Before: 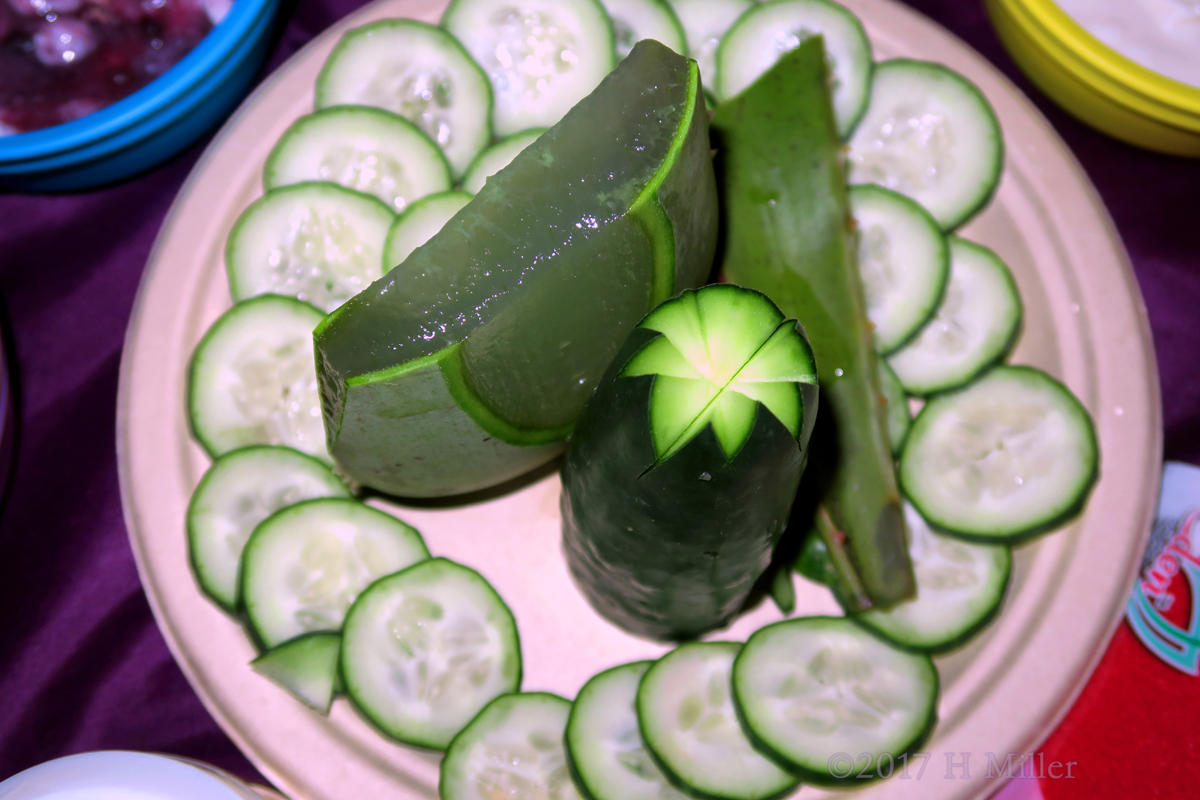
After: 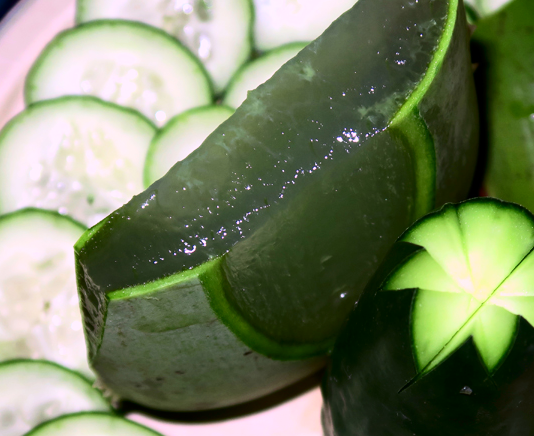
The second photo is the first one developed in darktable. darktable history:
crop: left 19.943%, top 10.819%, right 35.497%, bottom 34.643%
contrast brightness saturation: contrast 0.294
